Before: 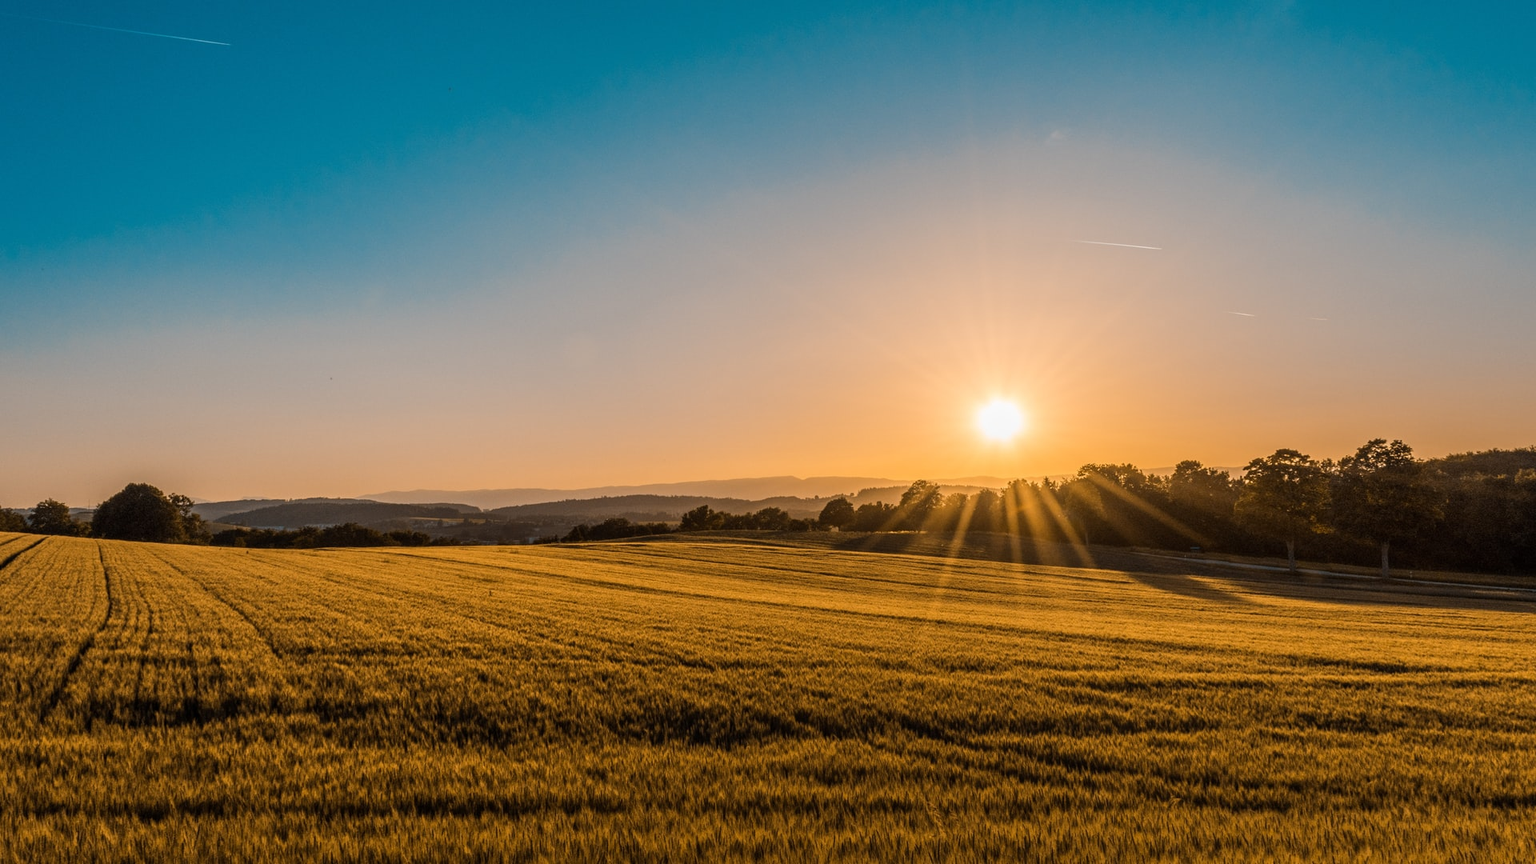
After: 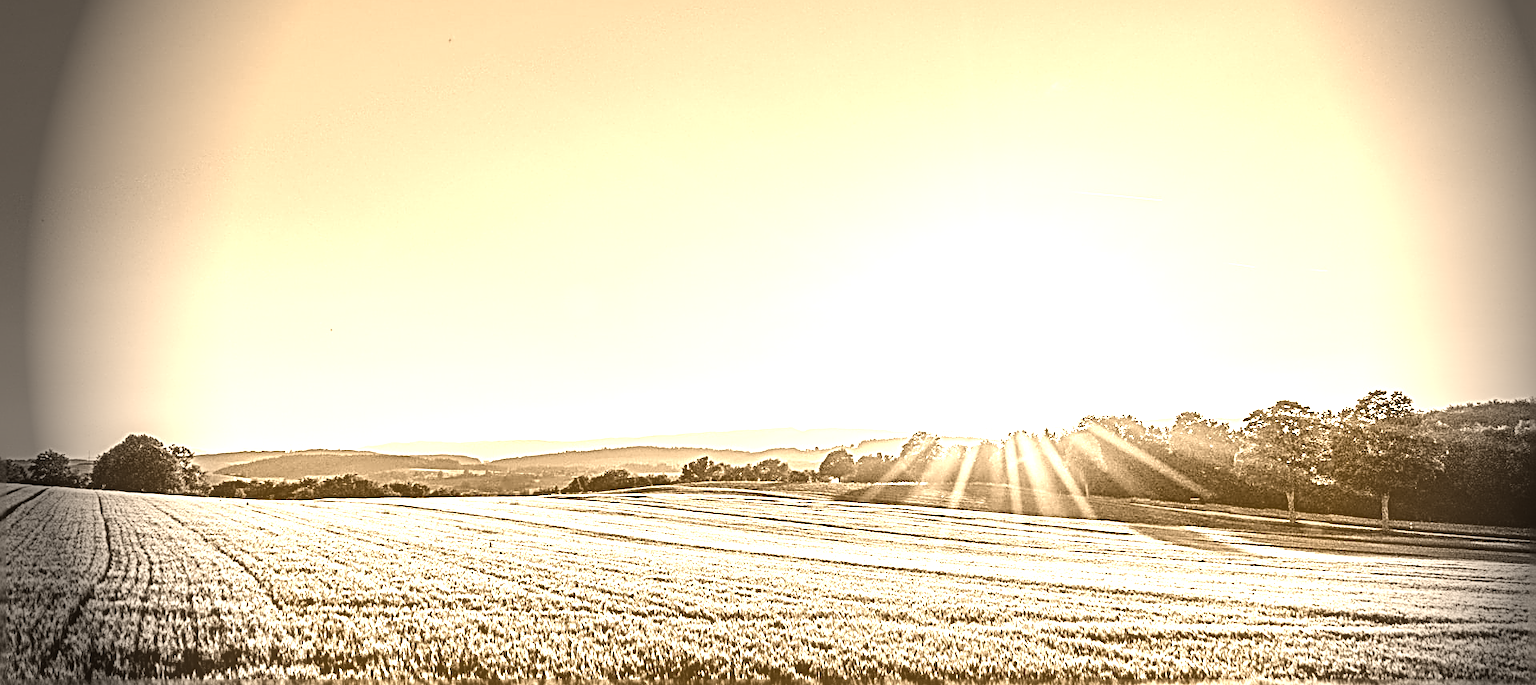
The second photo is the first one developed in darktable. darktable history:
tone equalizer: -7 EV 0.15 EV, -6 EV 0.6 EV, -5 EV 1.15 EV, -4 EV 1.33 EV, -3 EV 1.15 EV, -2 EV 0.6 EV, -1 EV 0.15 EV, mask exposure compensation -0.5 EV
sharpen: radius 3.158, amount 1.731
color zones: curves: ch0 [(0, 0.558) (0.143, 0.559) (0.286, 0.529) (0.429, 0.505) (0.571, 0.5) (0.714, 0.5) (0.857, 0.5) (1, 0.558)]; ch1 [(0, 0.469) (0.01, 0.469) (0.12, 0.446) (0.248, 0.469) (0.5, 0.5) (0.748, 0.5) (0.99, 0.469) (1, 0.469)]
crop and rotate: top 5.667%, bottom 14.937%
contrast brightness saturation: contrast 0.2, brightness 0.15, saturation 0.14
colorize: hue 28.8°, source mix 100%
vignetting: fall-off start 76.42%, fall-off radius 27.36%, brightness -0.872, center (0.037, -0.09), width/height ratio 0.971
